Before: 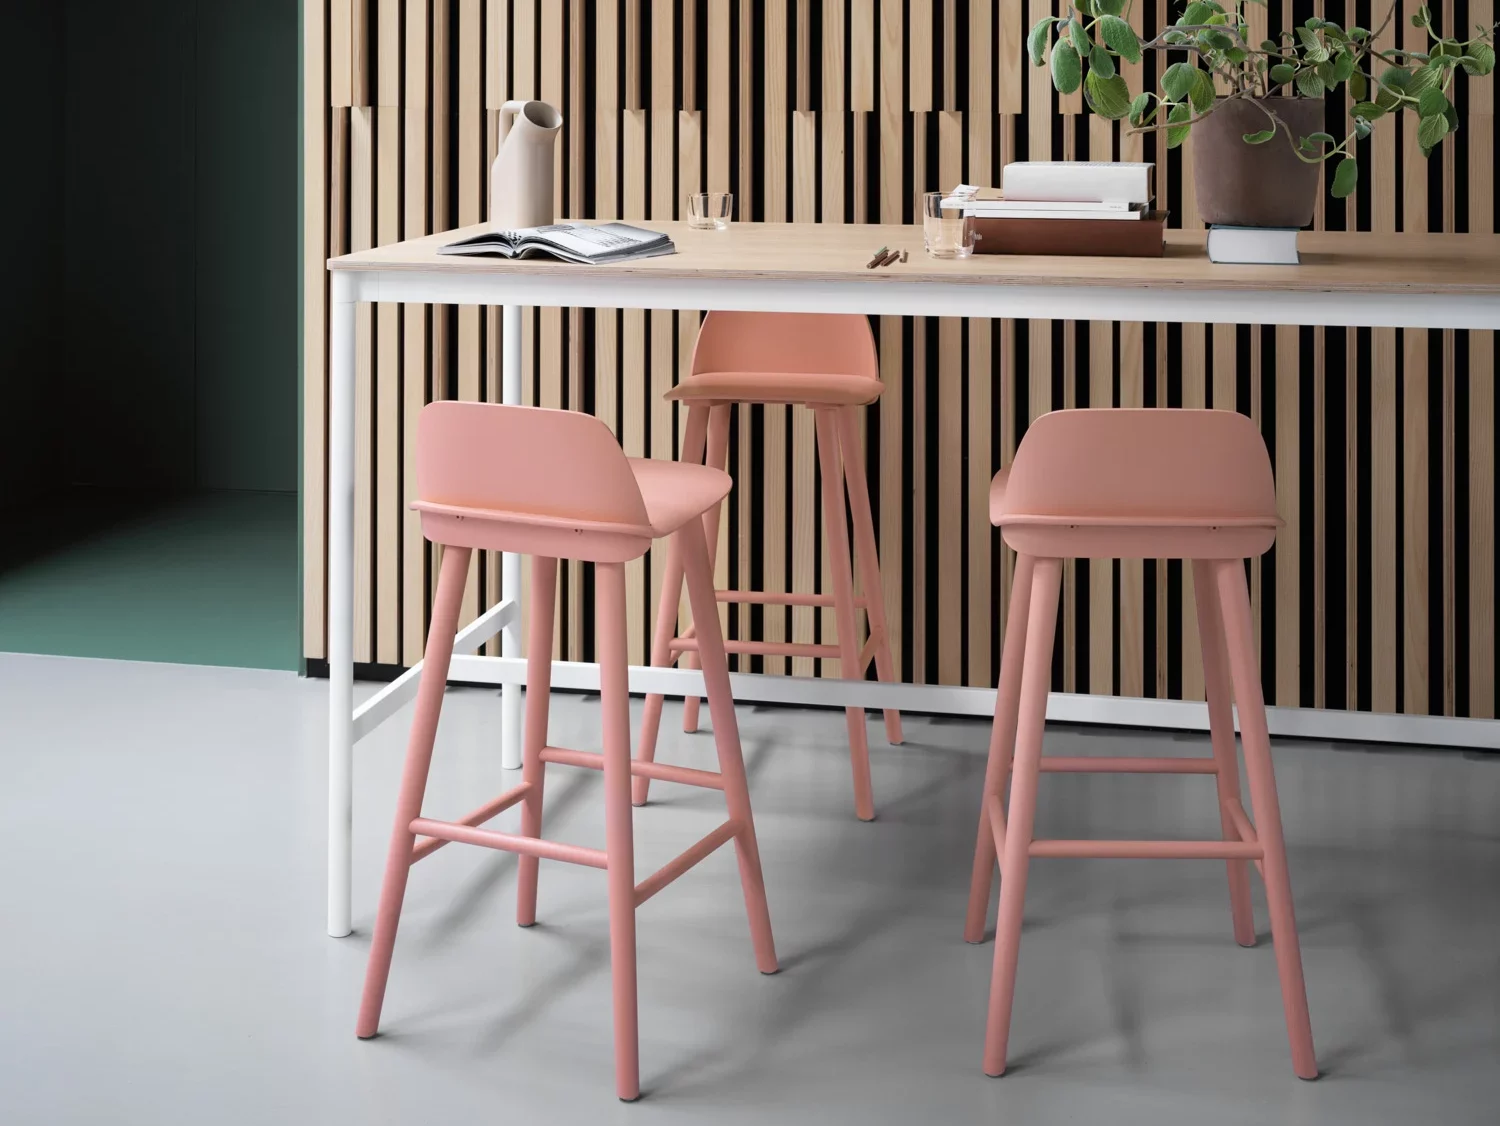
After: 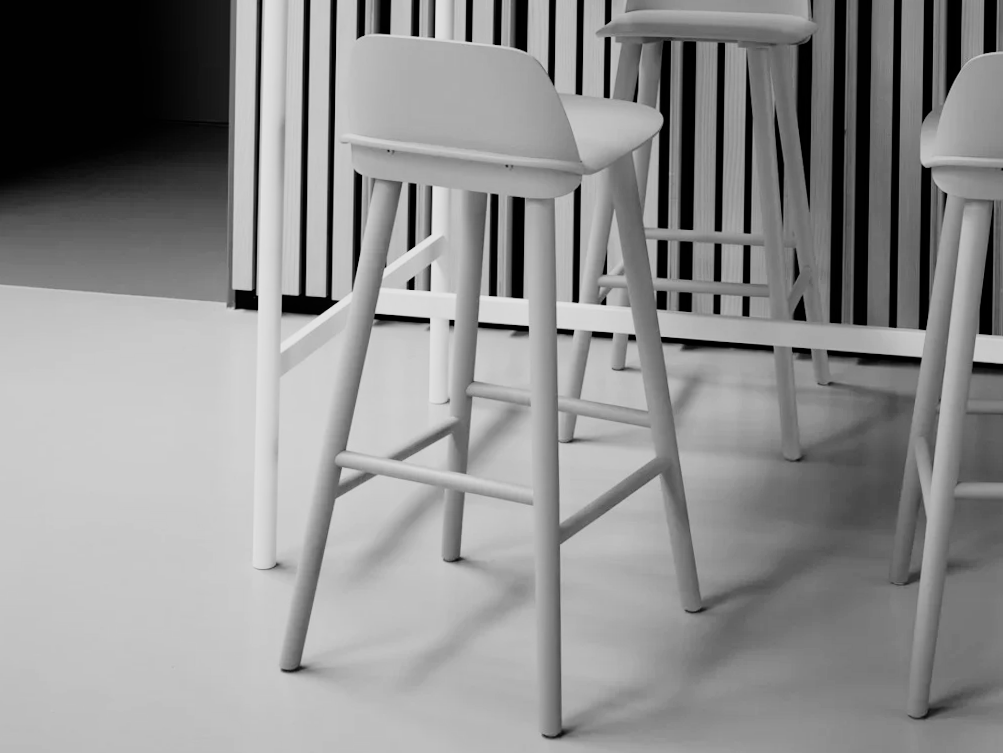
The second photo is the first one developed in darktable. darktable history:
color contrast: green-magenta contrast 0, blue-yellow contrast 0
crop and rotate: angle -0.82°, left 3.85%, top 31.828%, right 27.992%
filmic rgb: black relative exposure -5 EV, hardness 2.88, contrast 1.3, highlights saturation mix -30%
